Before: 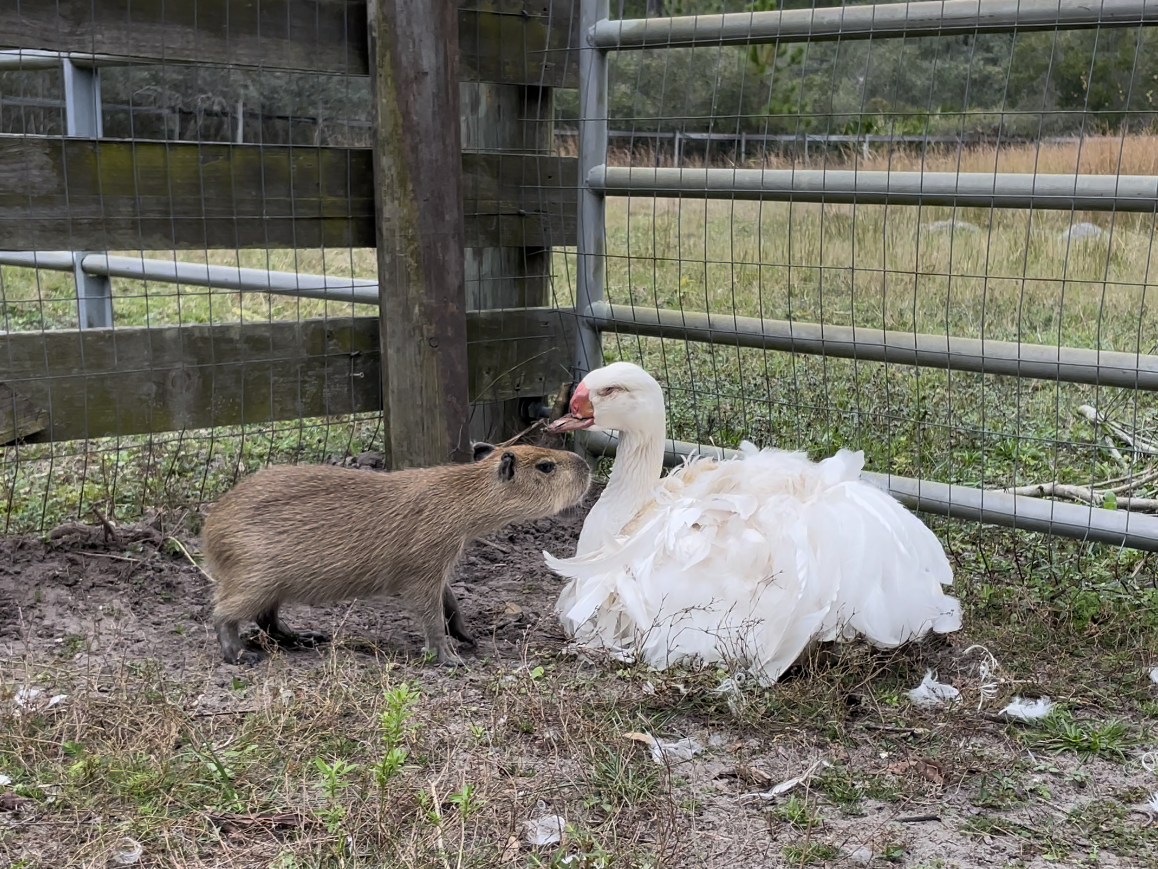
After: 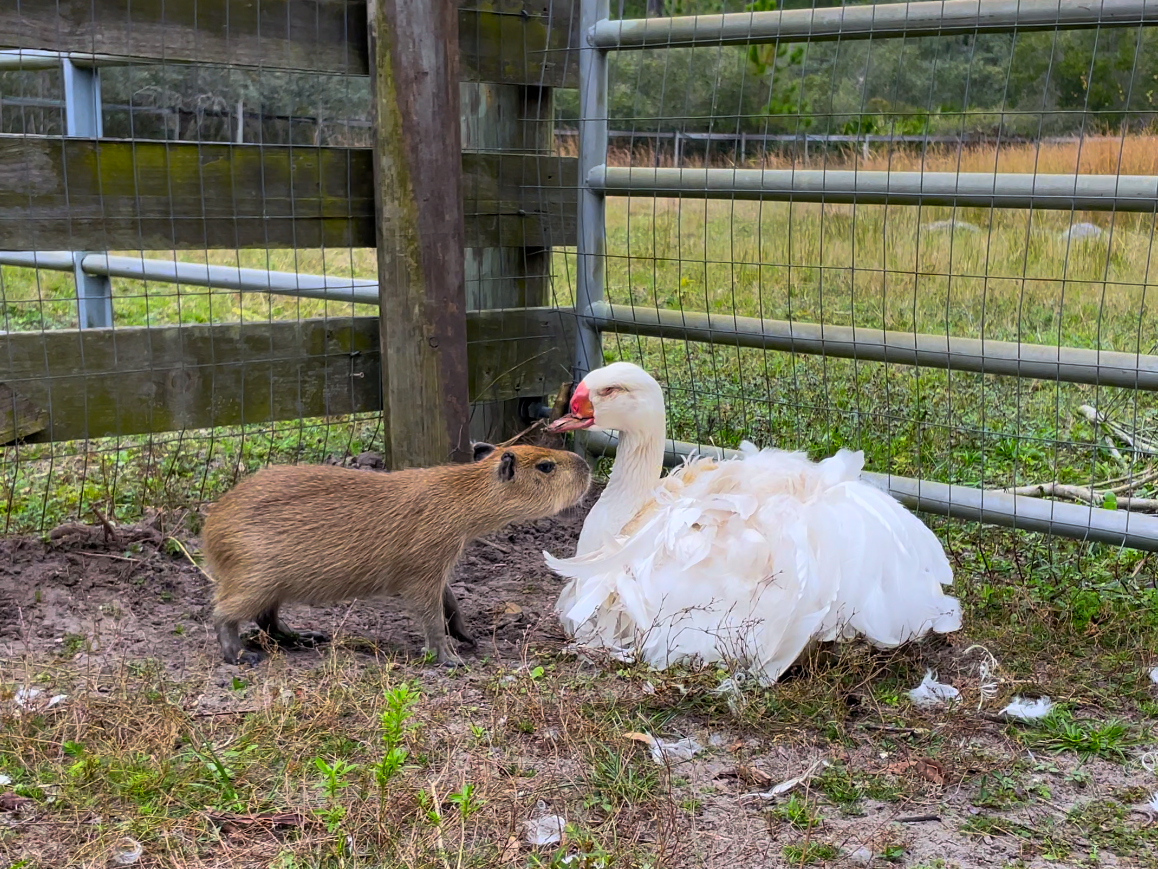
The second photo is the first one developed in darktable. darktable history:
shadows and highlights: radius 136.27, soften with gaussian
exposure: compensate exposure bias true, compensate highlight preservation false
color correction: highlights b* 0.058, saturation 1.84
